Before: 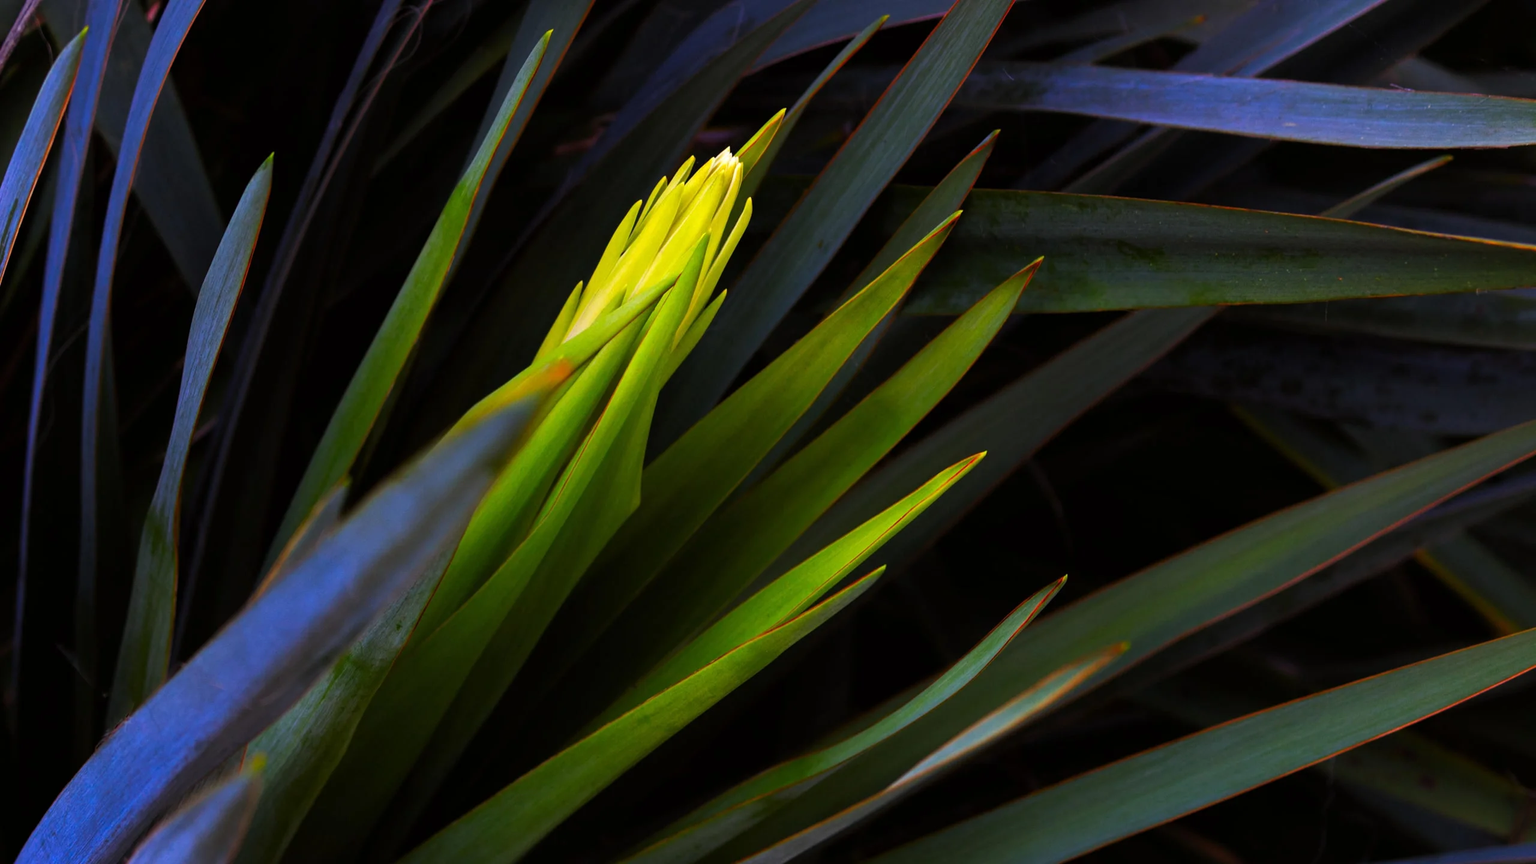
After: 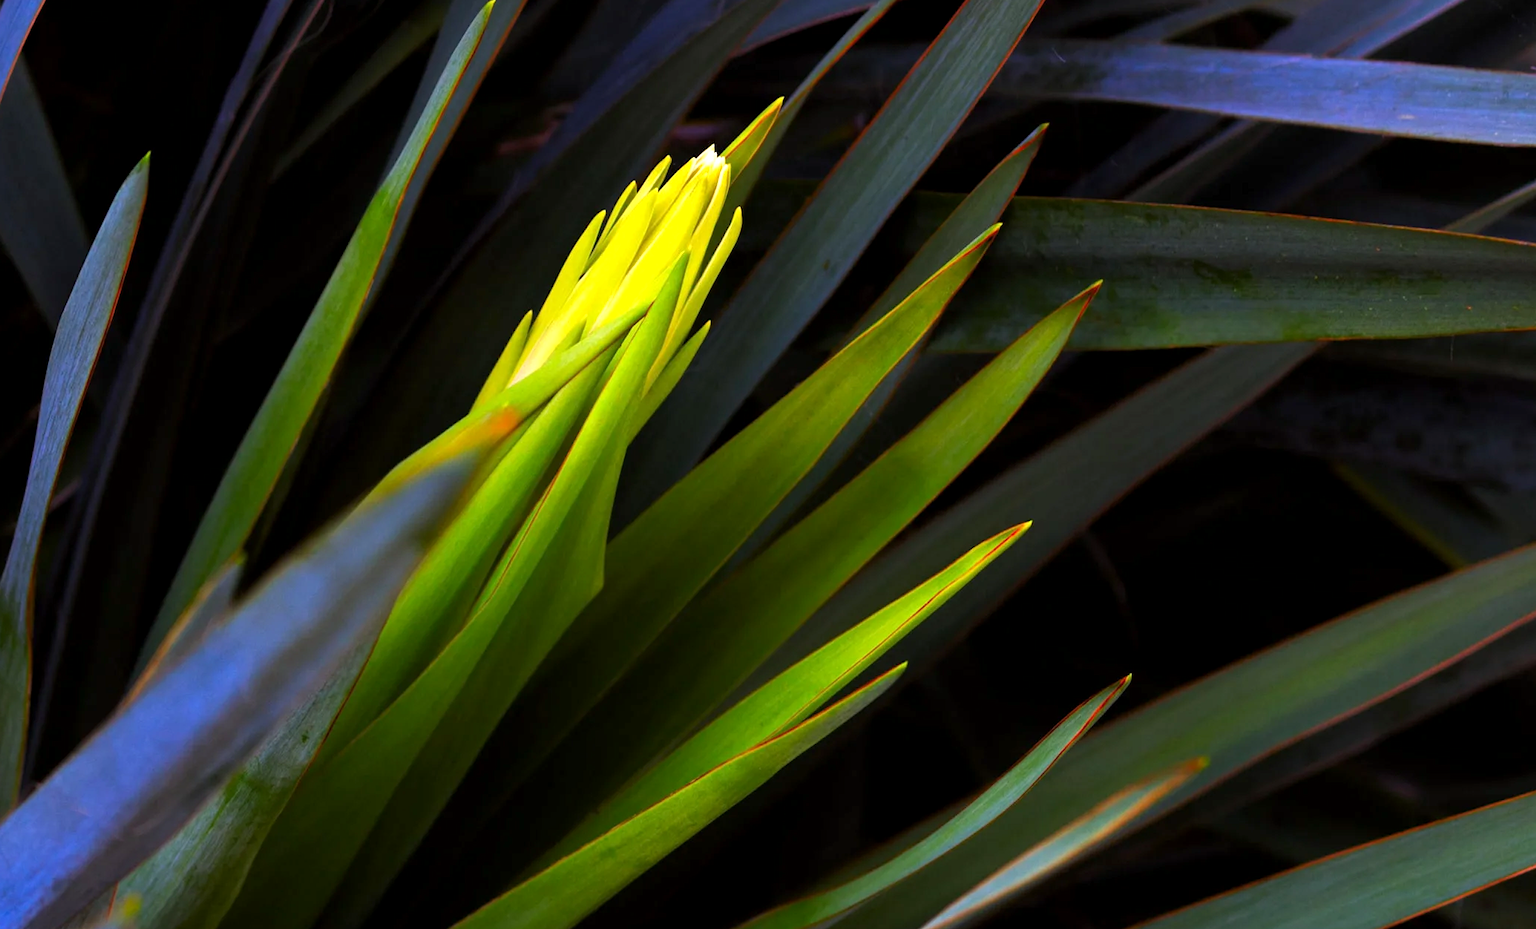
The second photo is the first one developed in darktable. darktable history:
crop: left 9.929%, top 3.475%, right 9.188%, bottom 9.529%
exposure: black level correction 0.001, exposure 0.5 EV, compensate exposure bias true, compensate highlight preservation false
